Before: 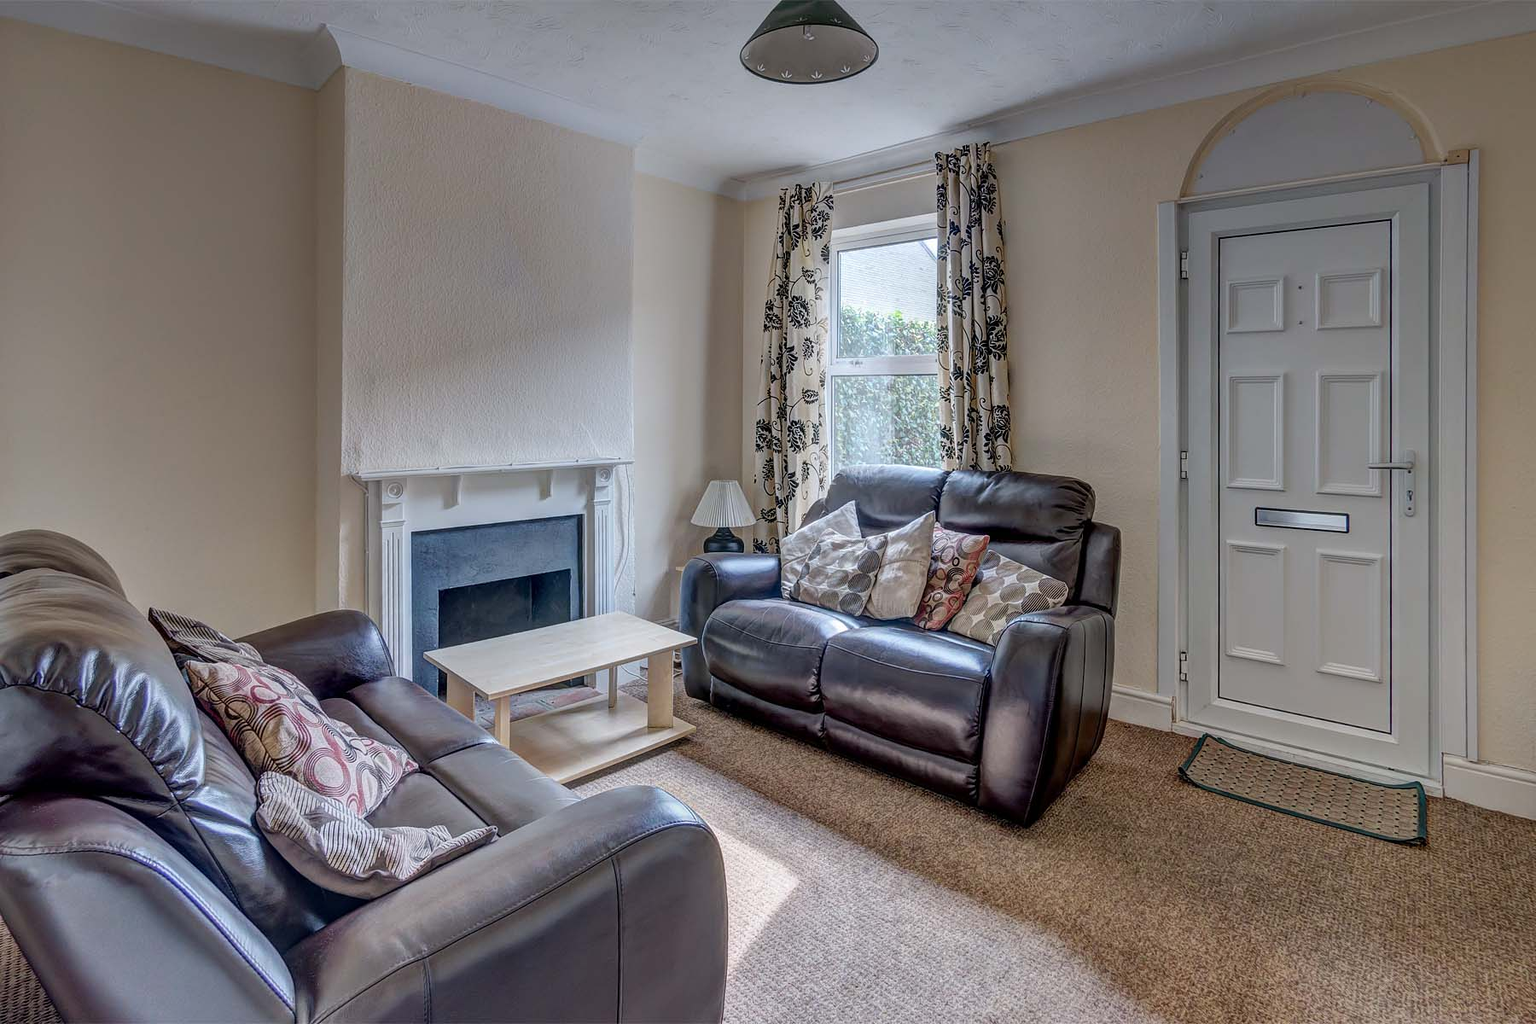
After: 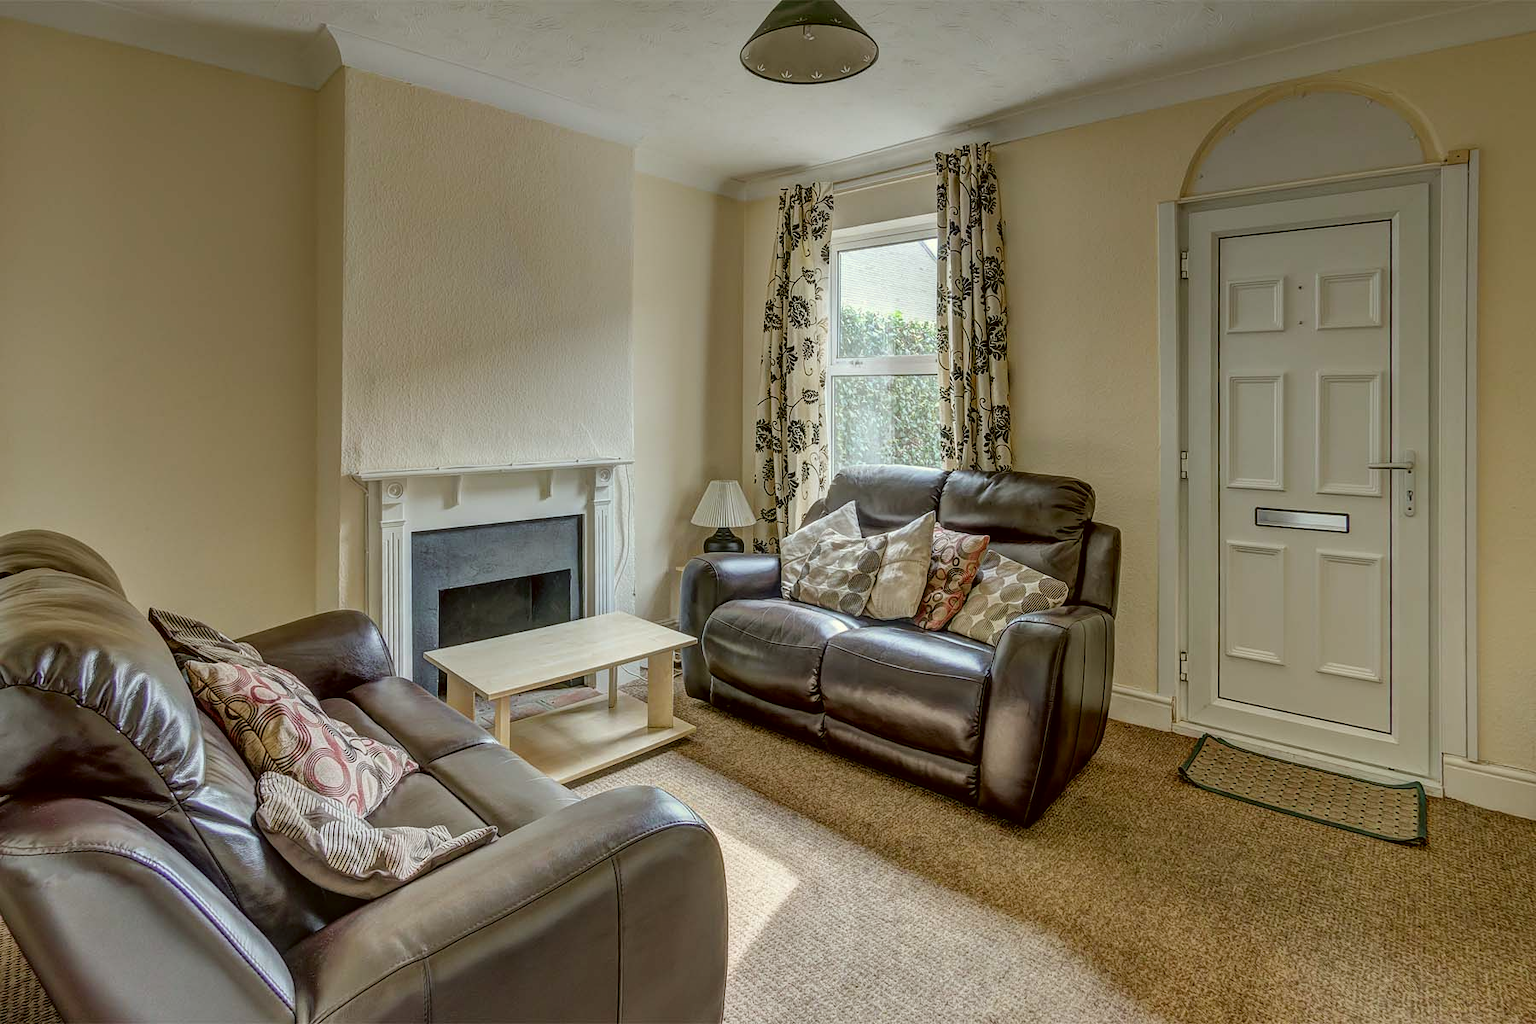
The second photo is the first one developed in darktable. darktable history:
white balance: red 0.986, blue 1.01
color correction: highlights a* -1.43, highlights b* 10.12, shadows a* 0.395, shadows b* 19.35
